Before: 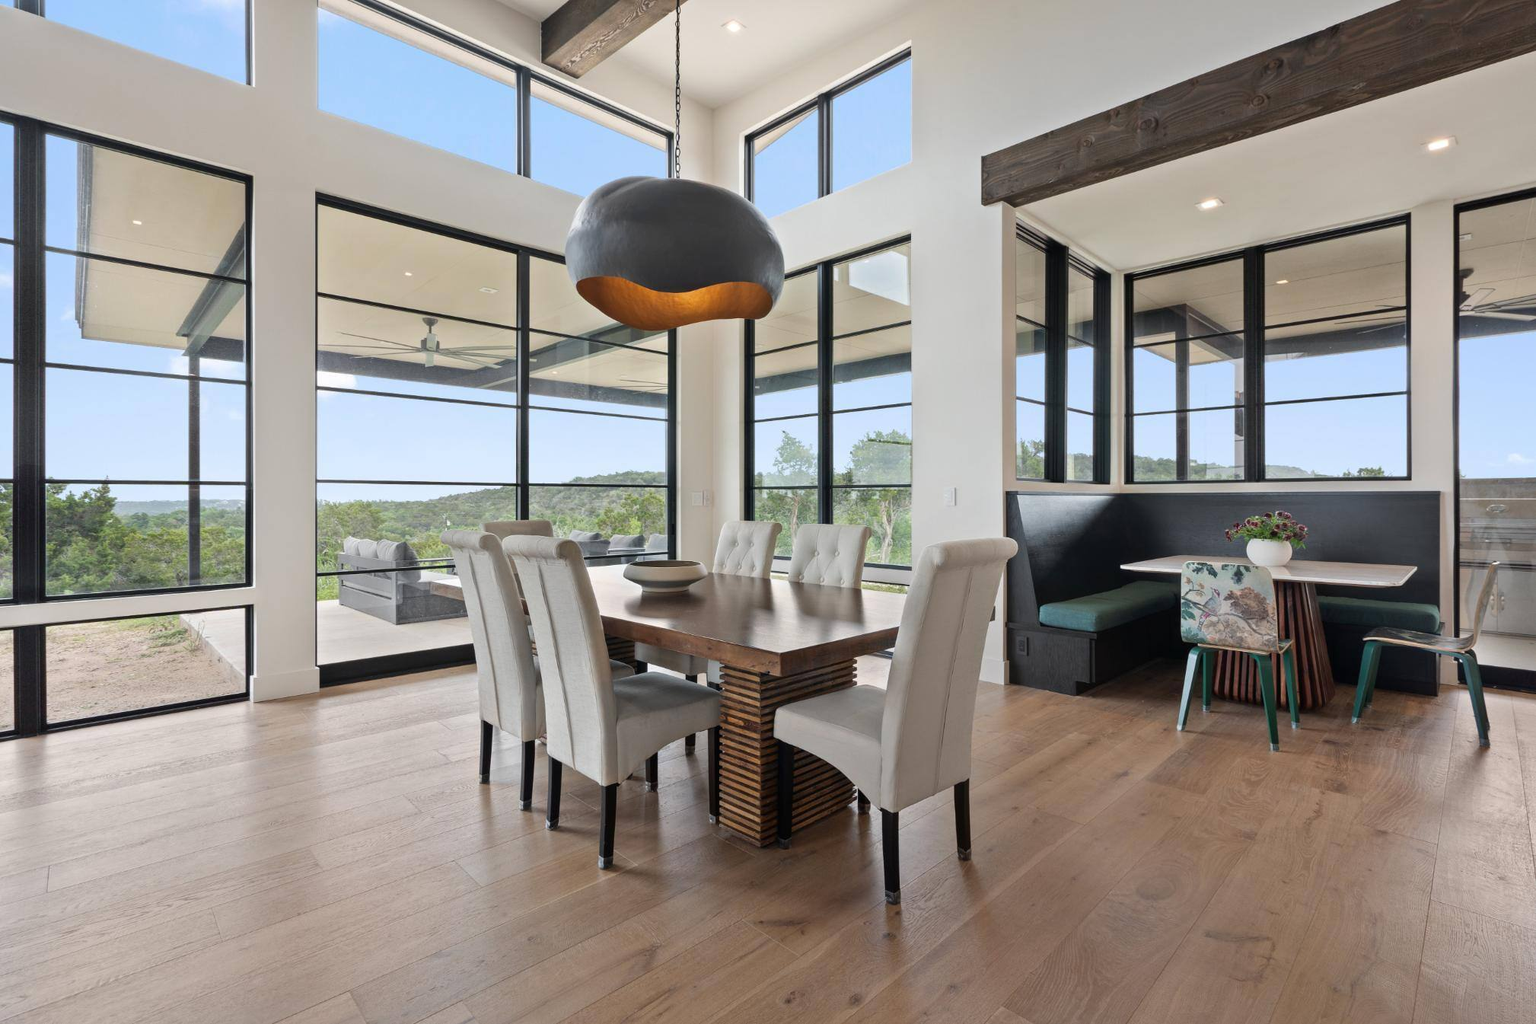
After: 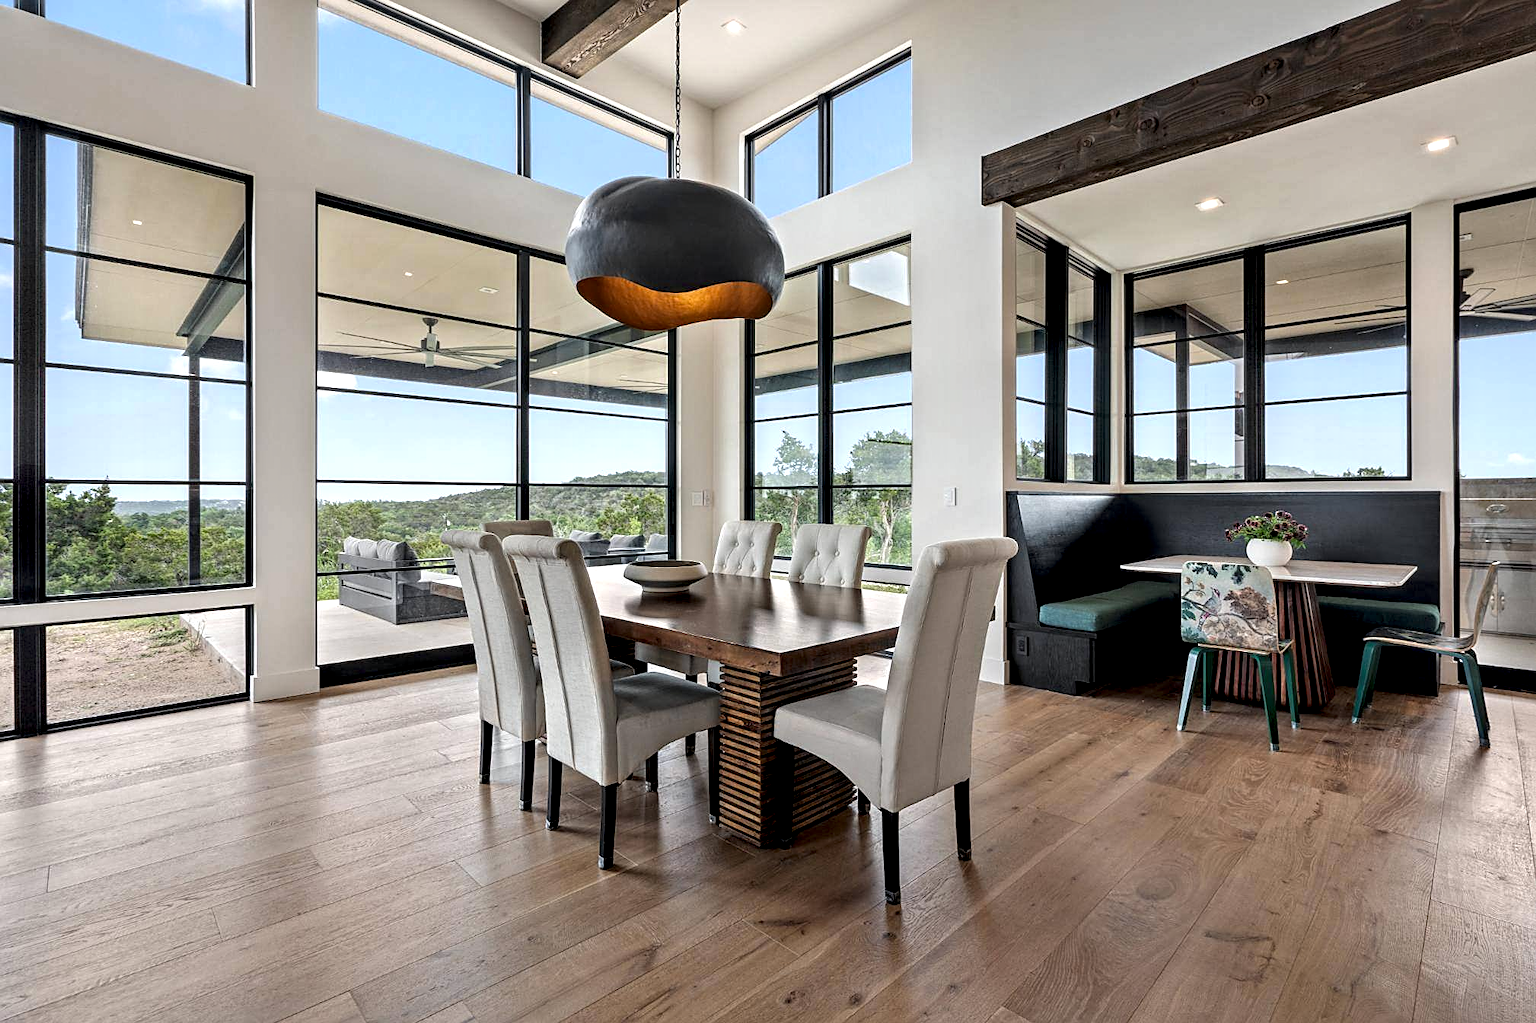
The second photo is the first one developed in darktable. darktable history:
local contrast: detail 142%
sharpen: on, module defaults
contrast equalizer: octaves 7, y [[0.6 ×6], [0.55 ×6], [0 ×6], [0 ×6], [0 ×6]], mix 0.599
